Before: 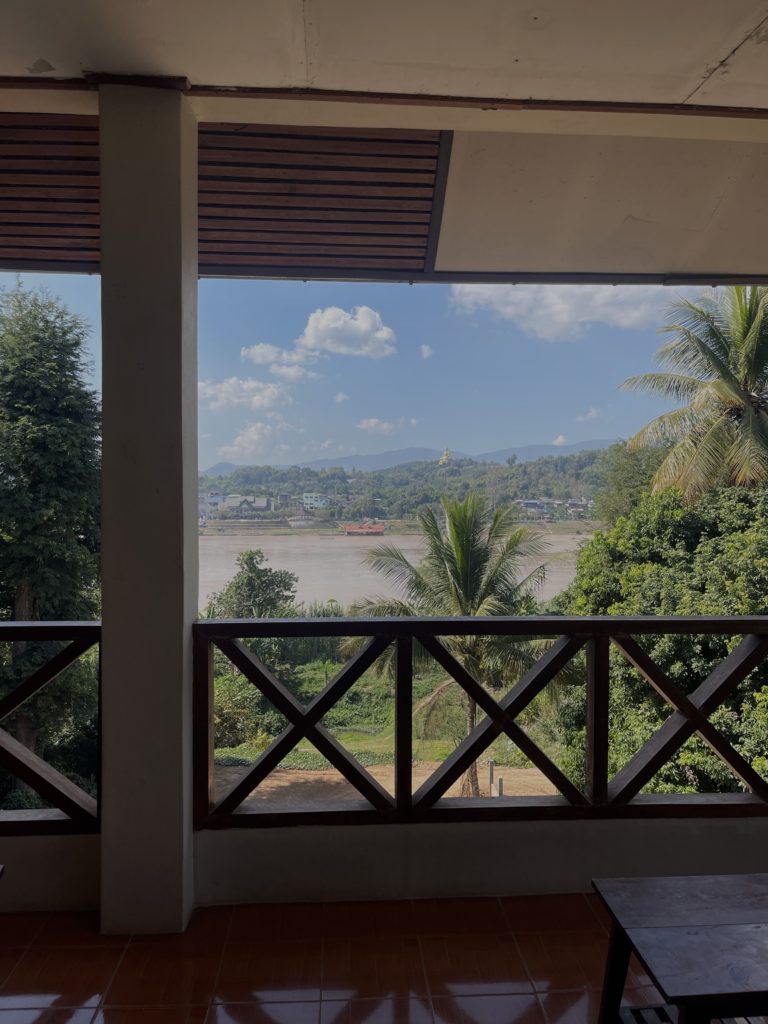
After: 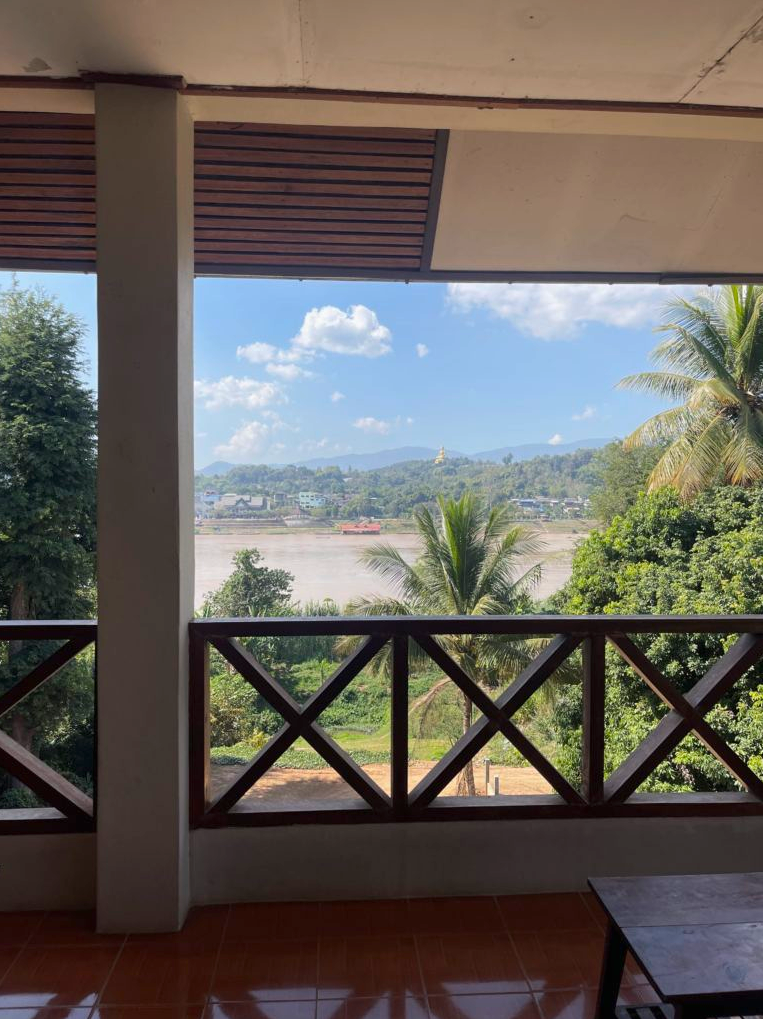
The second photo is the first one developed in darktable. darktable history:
crop and rotate: left 0.614%, top 0.179%, bottom 0.309%
exposure: black level correction 0, exposure 0.9 EV, compensate highlight preservation false
